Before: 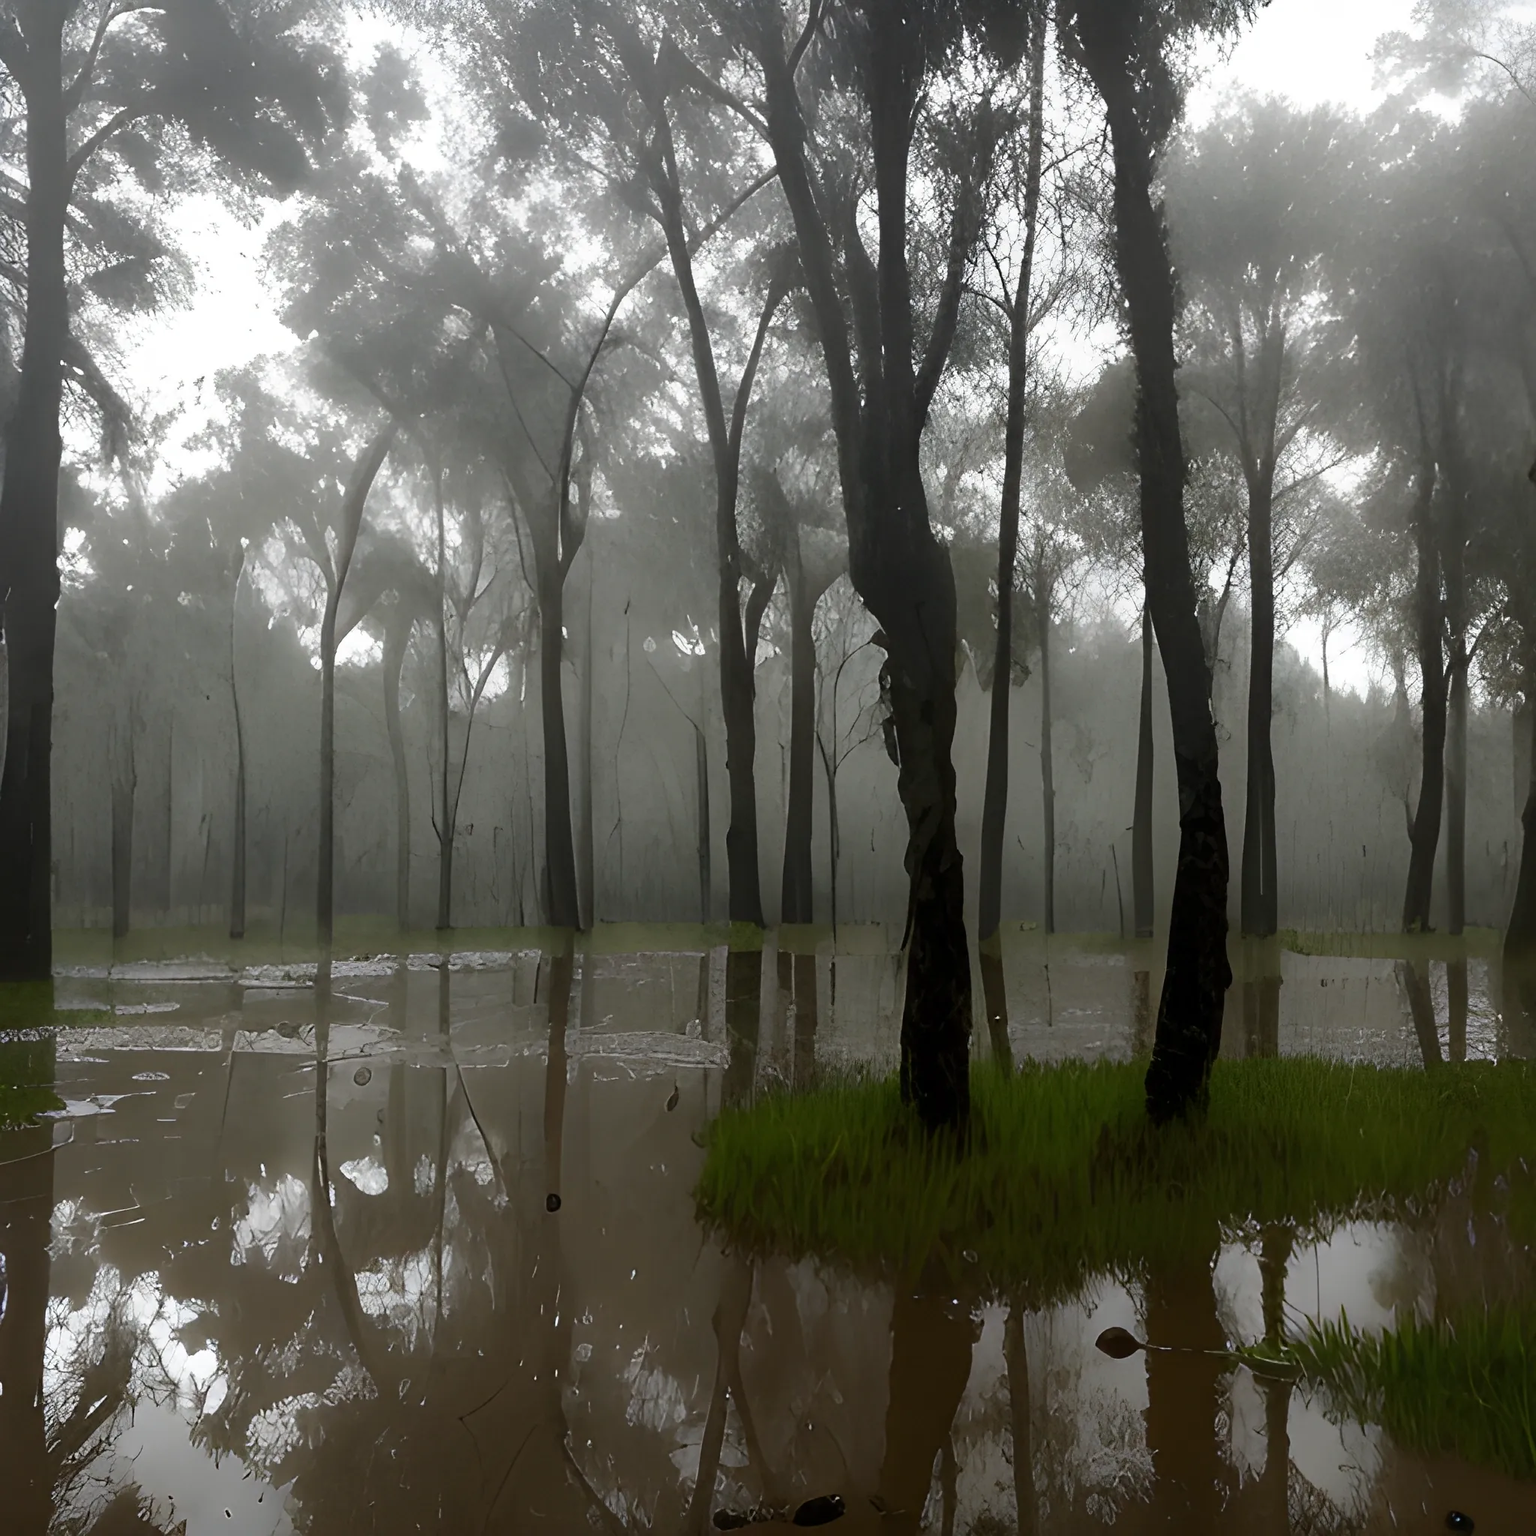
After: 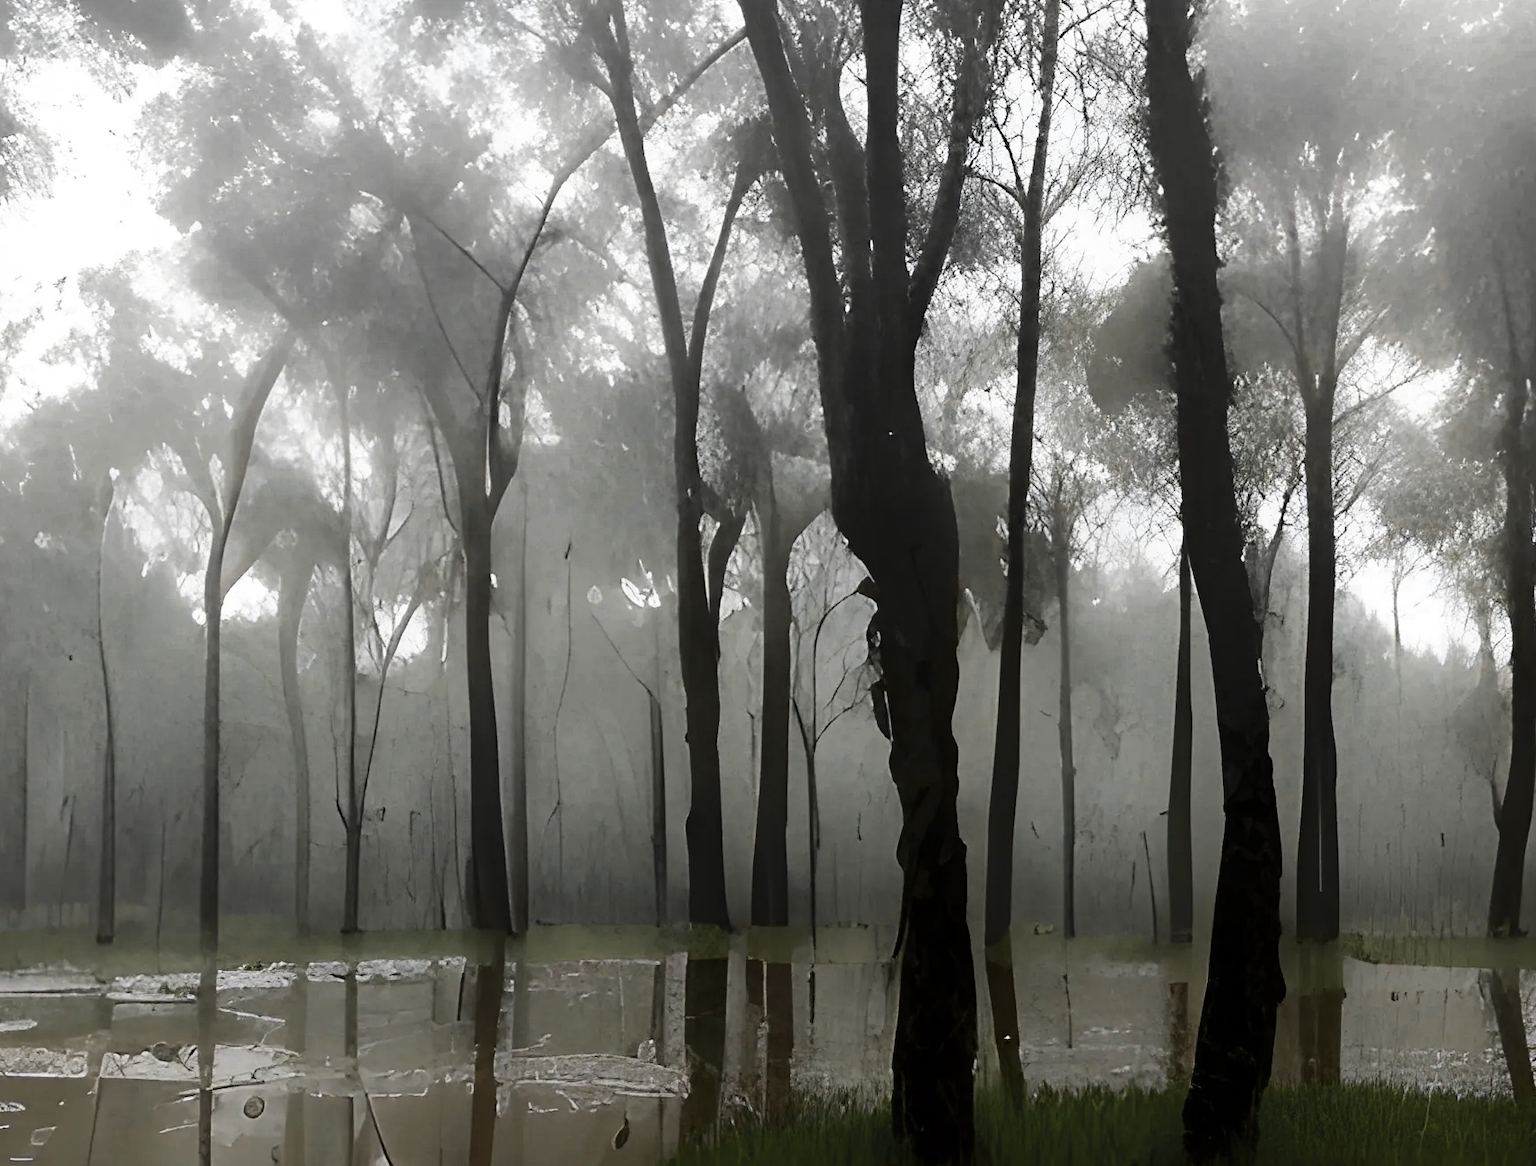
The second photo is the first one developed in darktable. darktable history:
crop and rotate: left 9.693%, top 9.374%, right 5.983%, bottom 26.592%
base curve: curves: ch0 [(0, 0) (0.032, 0.025) (0.121, 0.166) (0.206, 0.329) (0.605, 0.79) (1, 1)]
color zones: curves: ch0 [(0.035, 0.242) (0.25, 0.5) (0.384, 0.214) (0.488, 0.255) (0.75, 0.5)]; ch1 [(0.063, 0.379) (0.25, 0.5) (0.354, 0.201) (0.489, 0.085) (0.729, 0.271)]; ch2 [(0.25, 0.5) (0.38, 0.517) (0.442, 0.51) (0.735, 0.456)]
